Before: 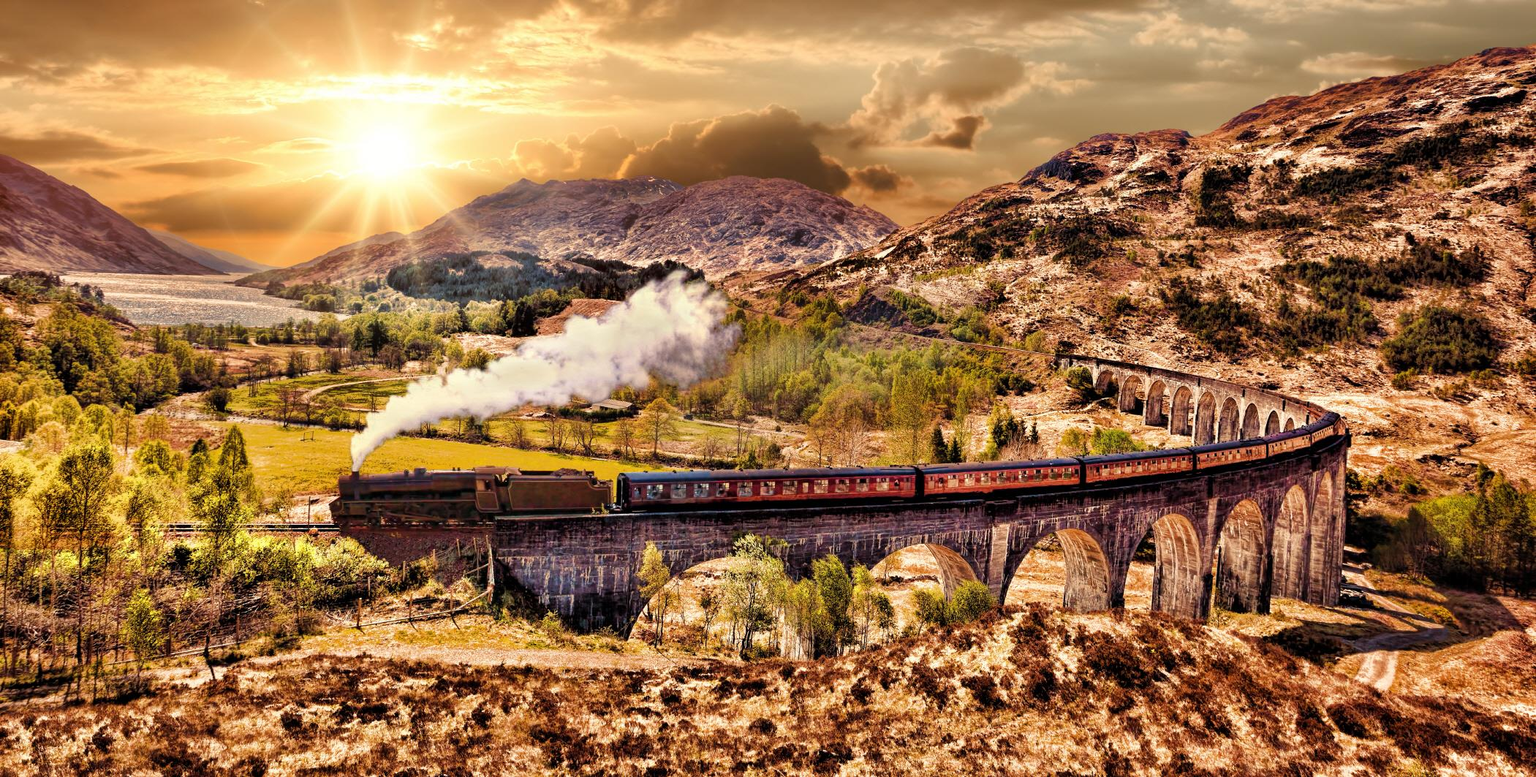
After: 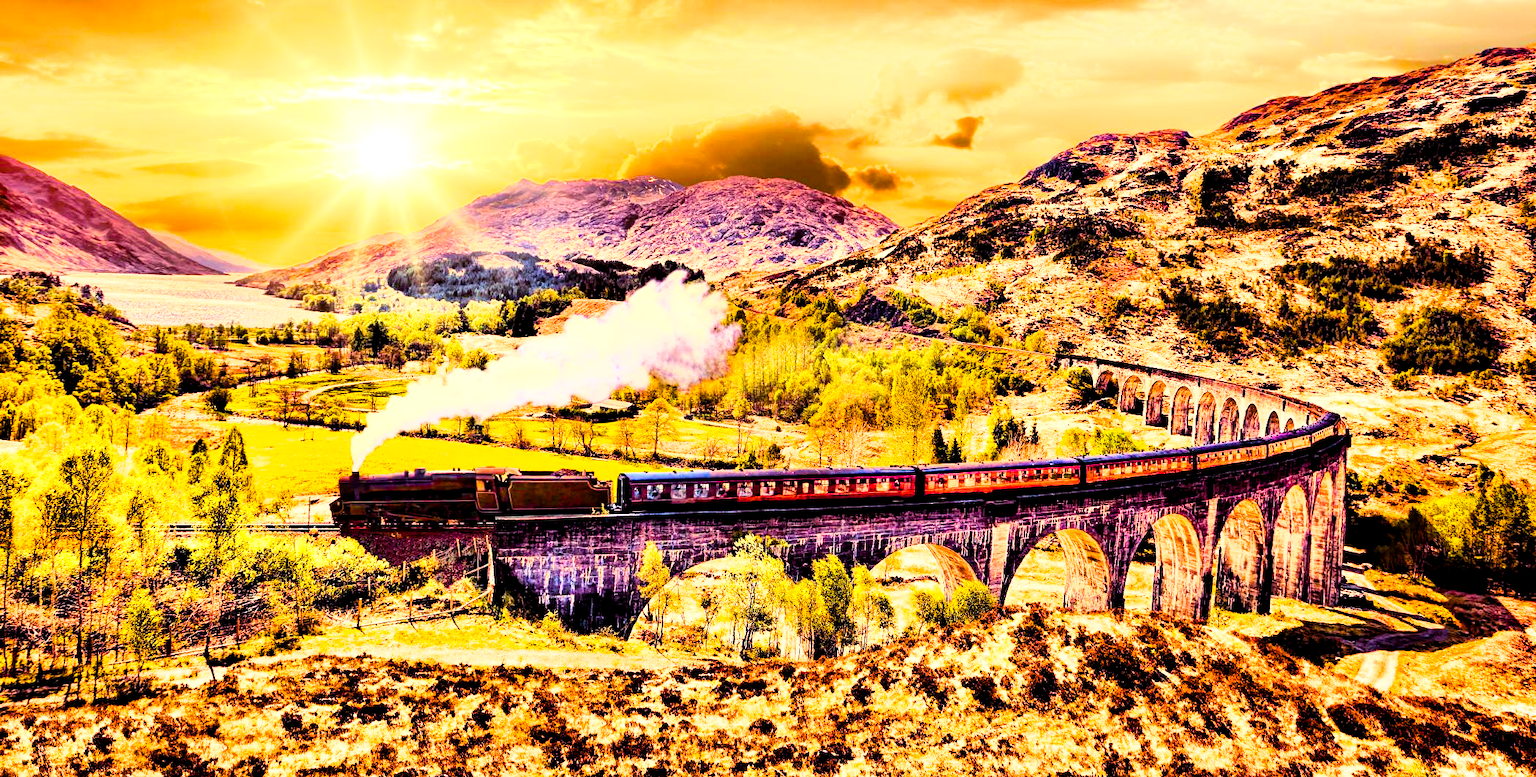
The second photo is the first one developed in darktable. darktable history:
color balance rgb: shadows lift › luminance -21.712%, shadows lift › chroma 8.788%, shadows lift › hue 283.67°, global offset › luminance -0.859%, perceptual saturation grading › global saturation 20%, perceptual saturation grading › highlights -25.903%, perceptual saturation grading › shadows 49.891%, perceptual brilliance grading › global brilliance 18.252%, global vibrance 19.321%
base curve: curves: ch0 [(0, 0) (0.007, 0.004) (0.027, 0.03) (0.046, 0.07) (0.207, 0.54) (0.442, 0.872) (0.673, 0.972) (1, 1)]
